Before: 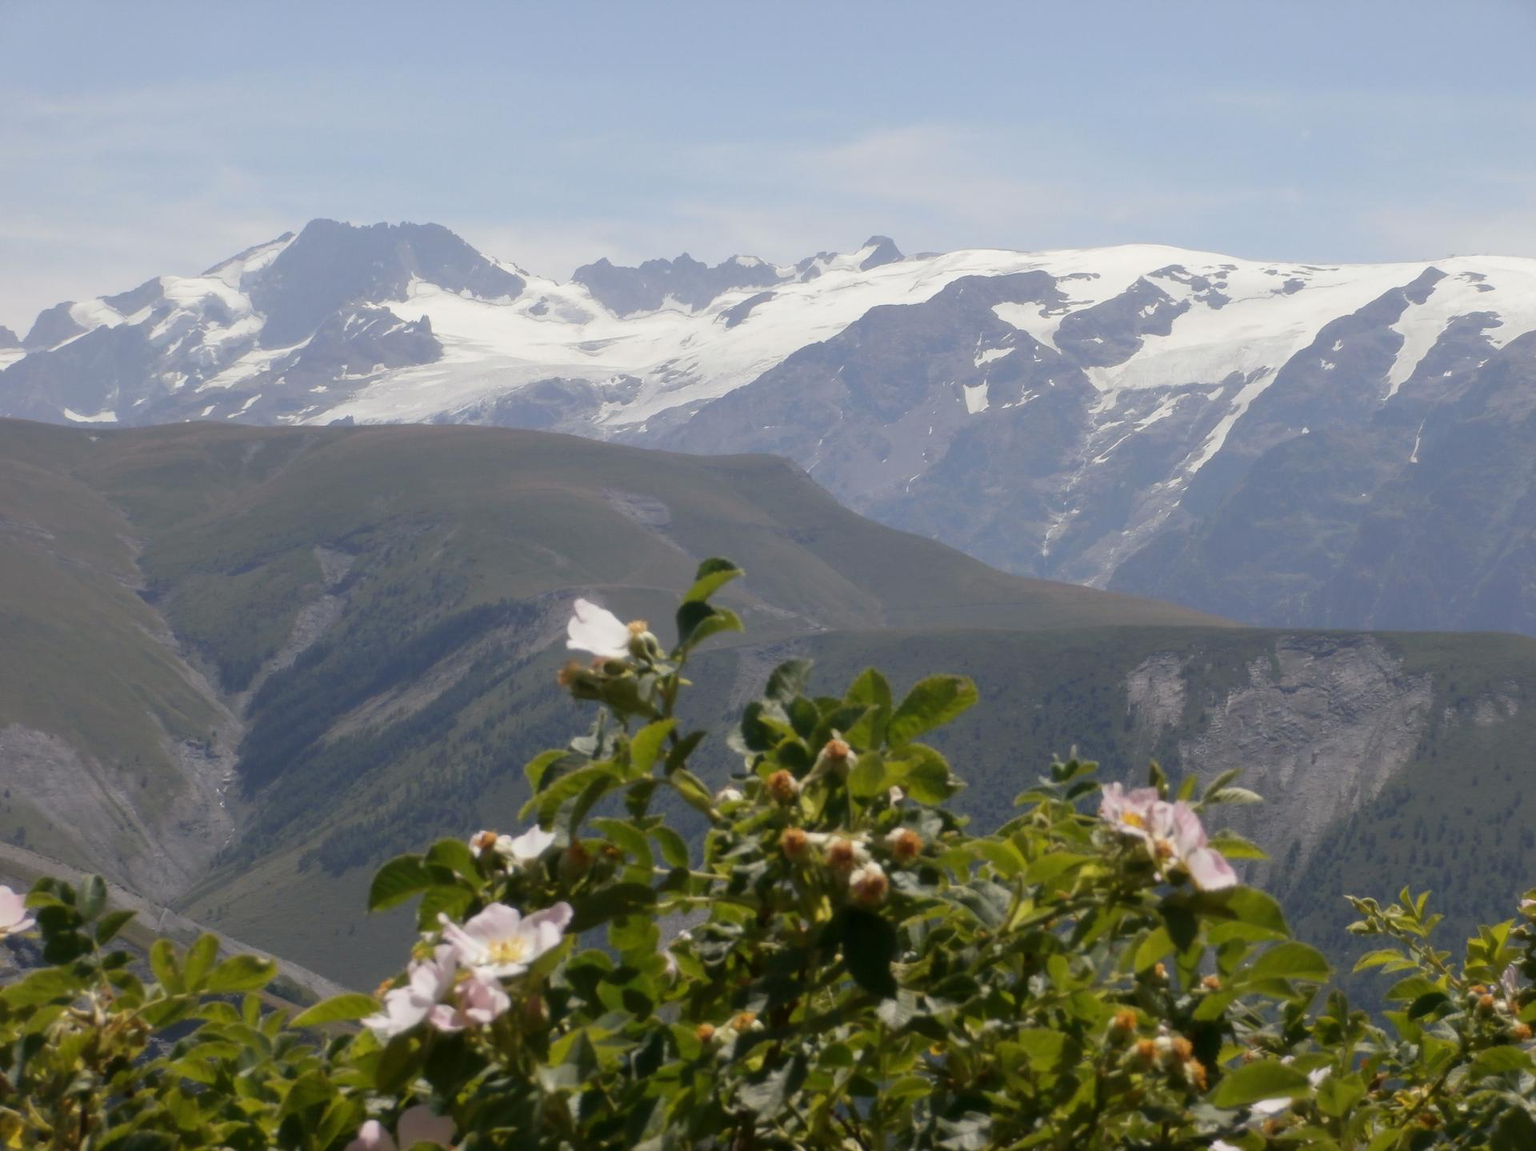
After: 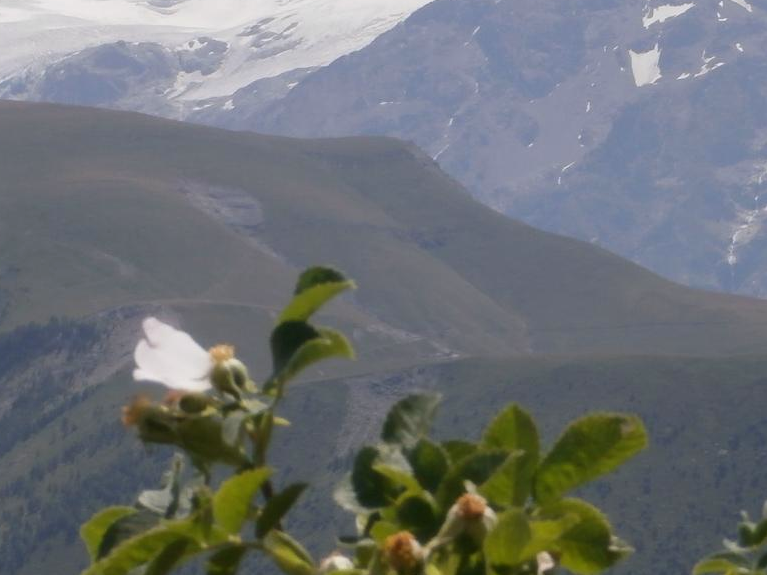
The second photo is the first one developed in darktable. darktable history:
white balance: red 1.004, blue 1.024
crop: left 30%, top 30%, right 30%, bottom 30%
